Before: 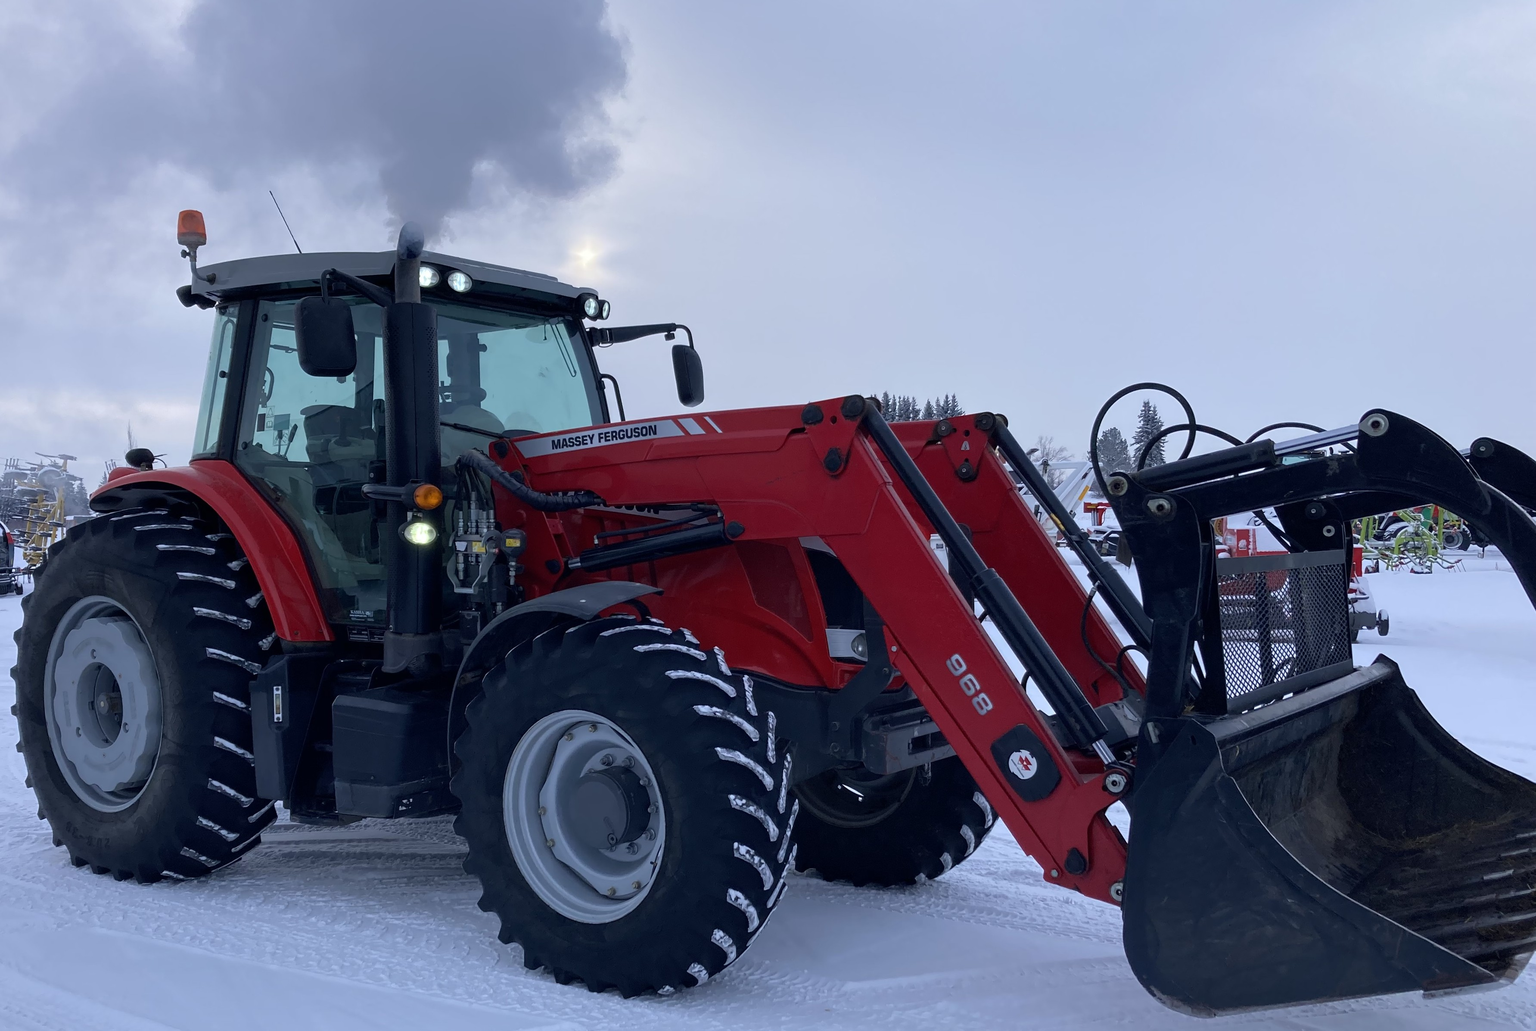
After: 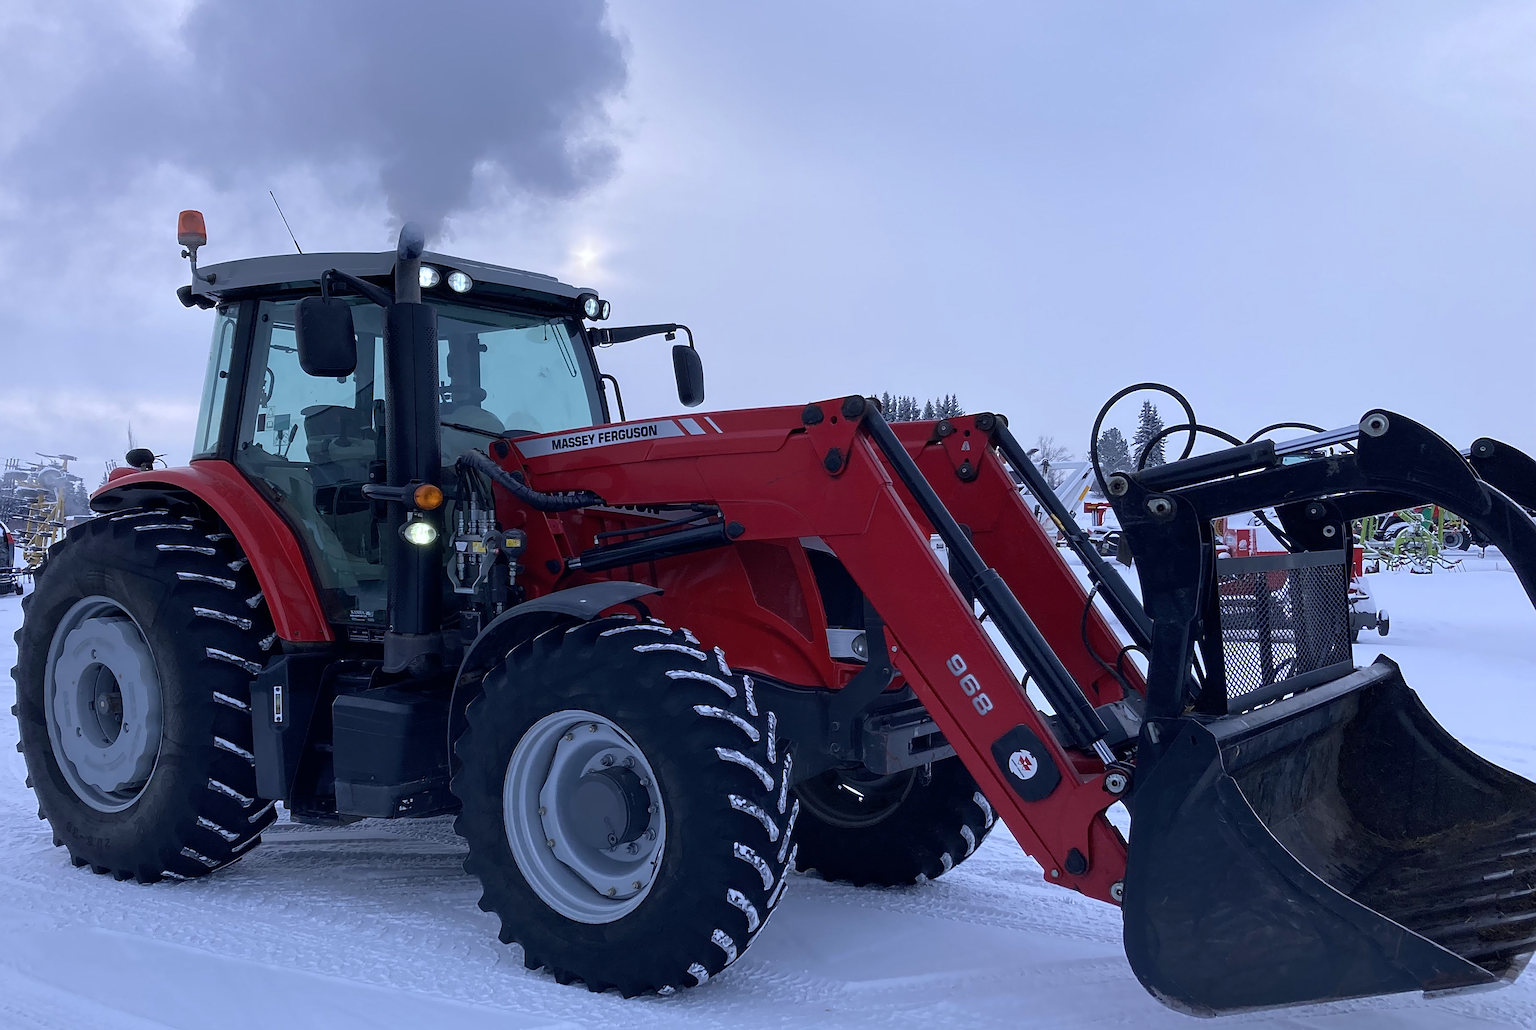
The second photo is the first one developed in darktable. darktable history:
color calibration: illuminant as shot in camera, x 0.358, y 0.373, temperature 4628.91 K
exposure: compensate highlight preservation false
sharpen: on, module defaults
